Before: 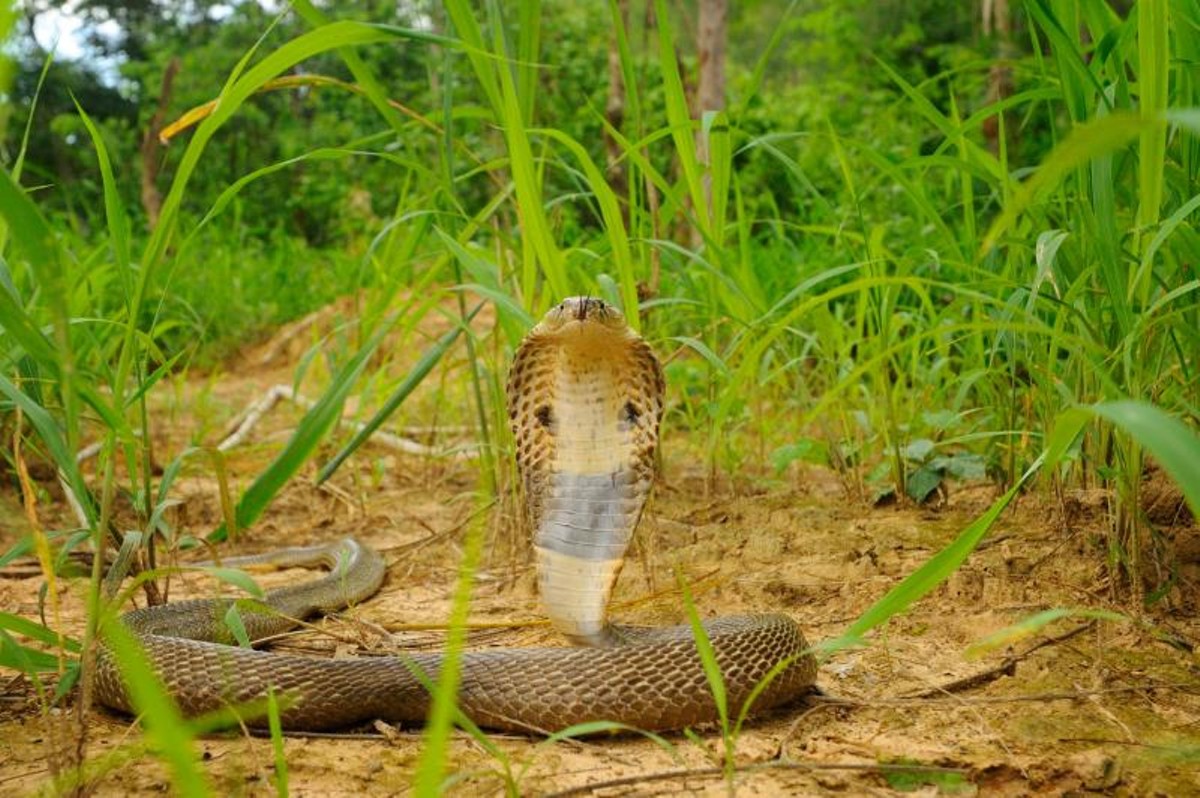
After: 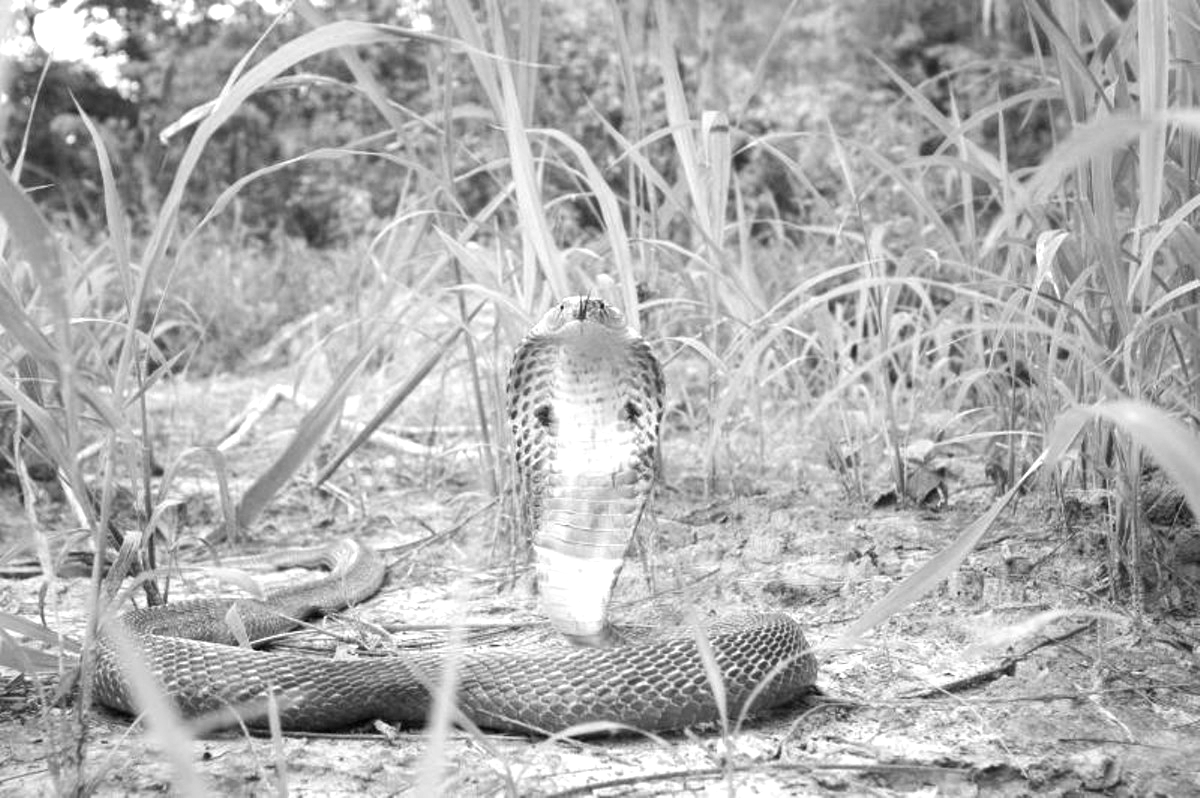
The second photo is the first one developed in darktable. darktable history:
exposure: black level correction 0, exposure 1.2 EV, compensate highlight preservation false
color balance rgb: perceptual saturation grading › global saturation 30%, global vibrance 10%
contrast brightness saturation: saturation 0.18
monochrome: a -74.22, b 78.2
